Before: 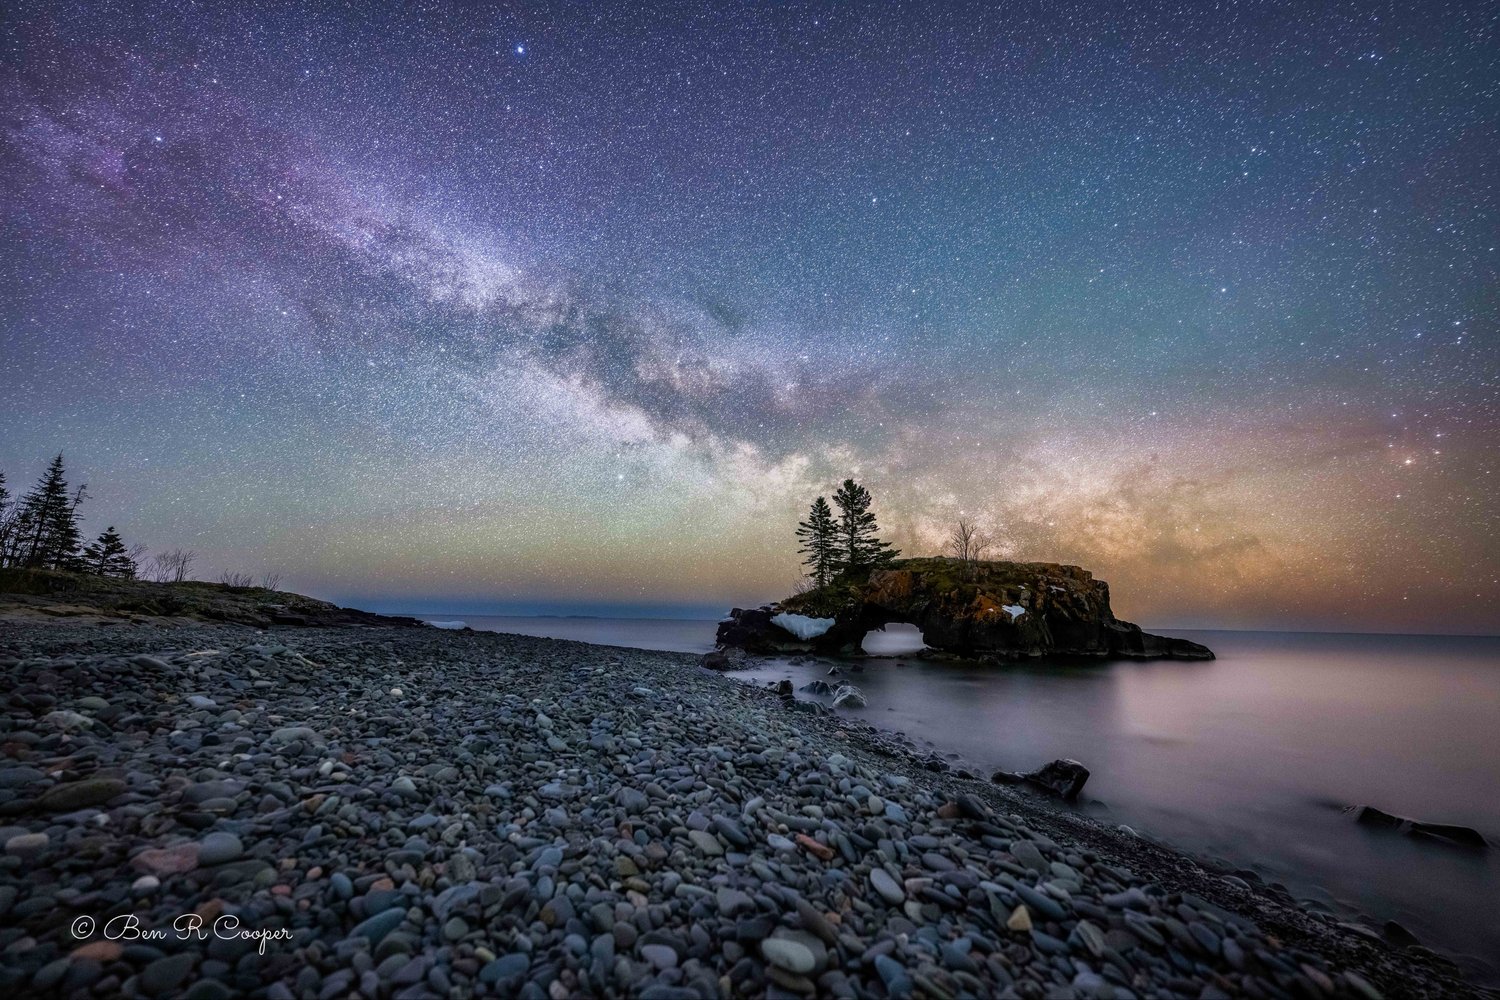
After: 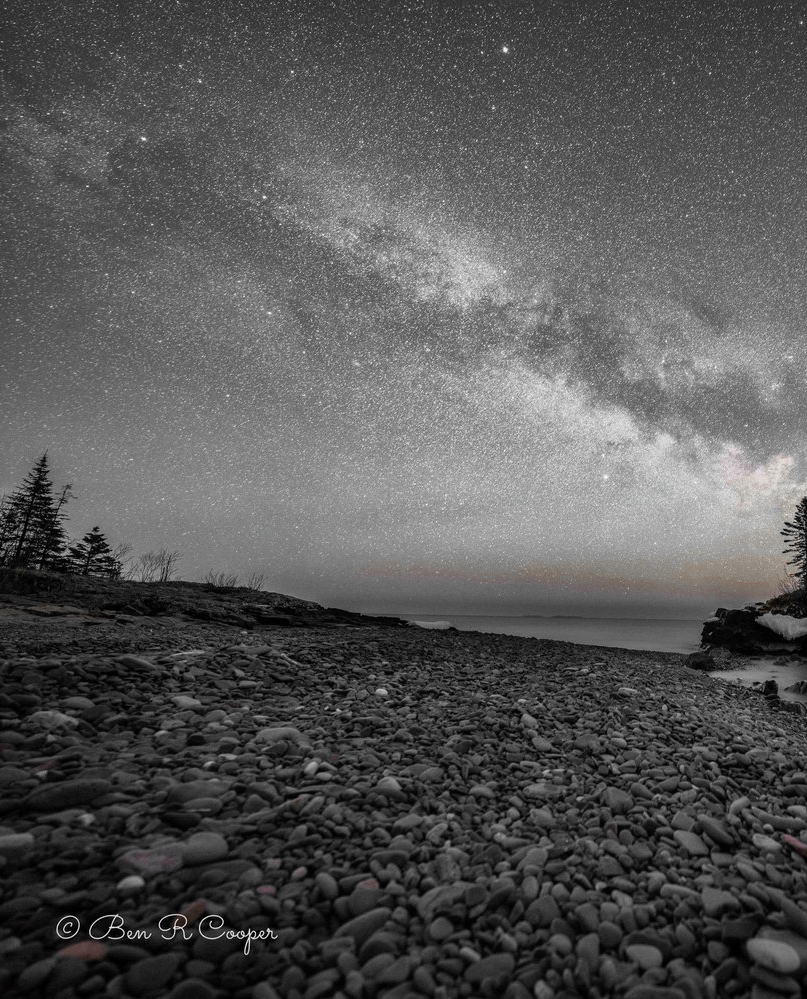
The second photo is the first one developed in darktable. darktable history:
crop: left 1.01%, right 45.144%, bottom 0.081%
color zones: curves: ch0 [(0, 0.497) (0.096, 0.361) (0.221, 0.538) (0.429, 0.5) (0.571, 0.5) (0.714, 0.5) (0.857, 0.5) (1, 0.497)]; ch1 [(0, 0.5) (0.143, 0.5) (0.257, -0.002) (0.429, 0.04) (0.571, -0.001) (0.714, -0.015) (0.857, 0.024) (1, 0.5)]
